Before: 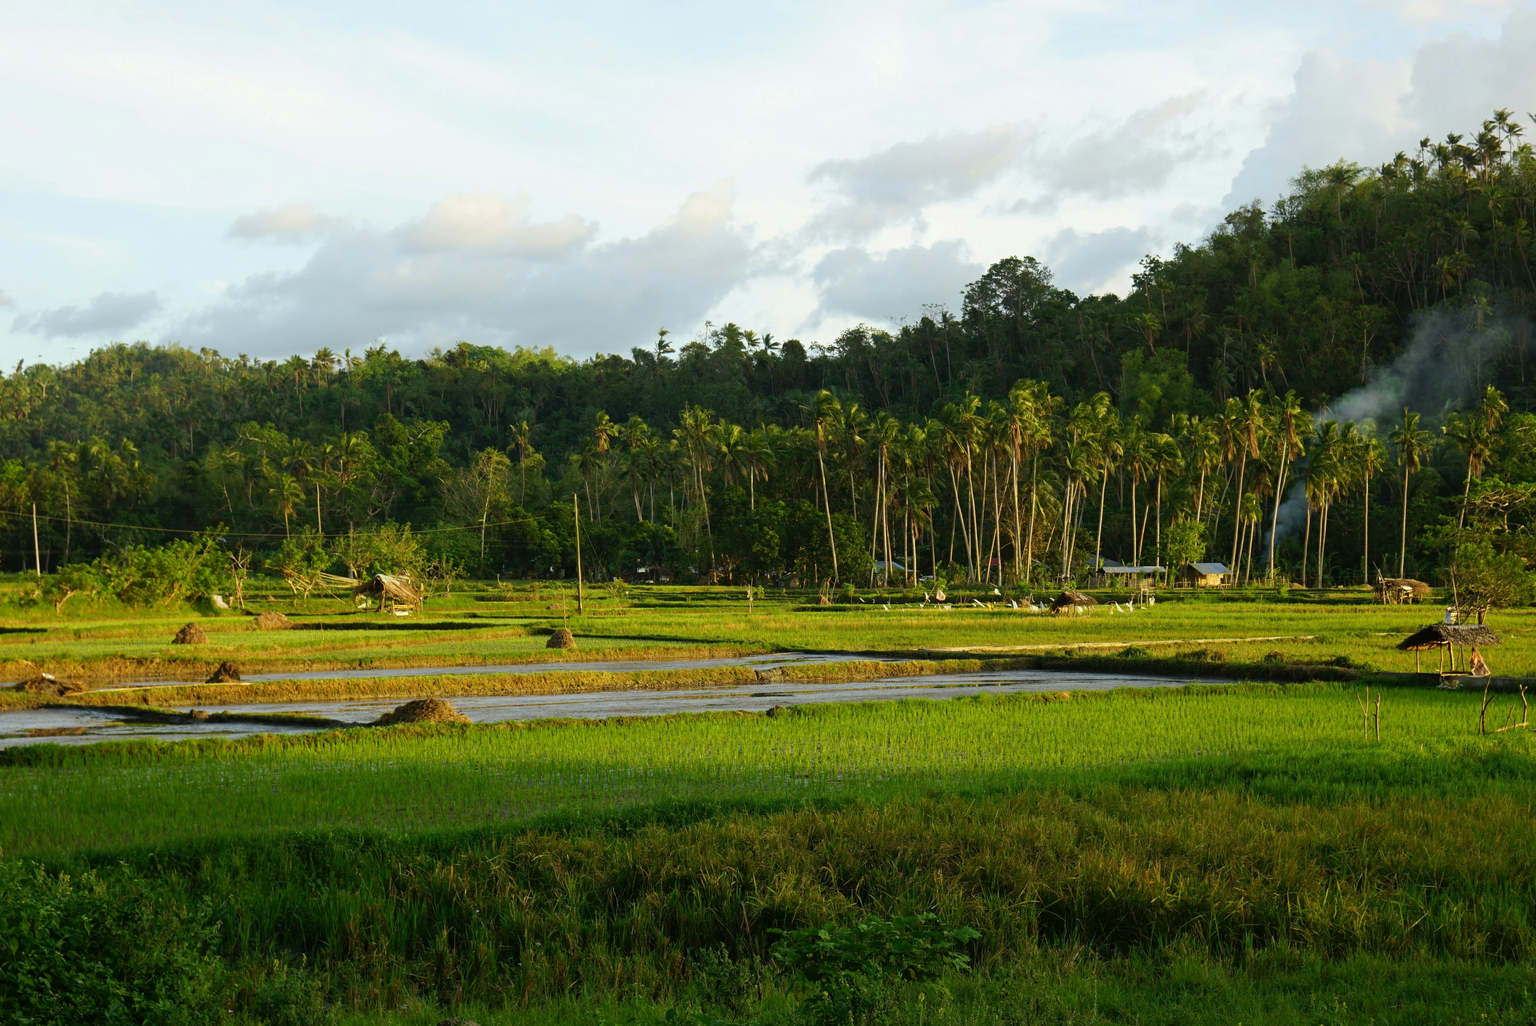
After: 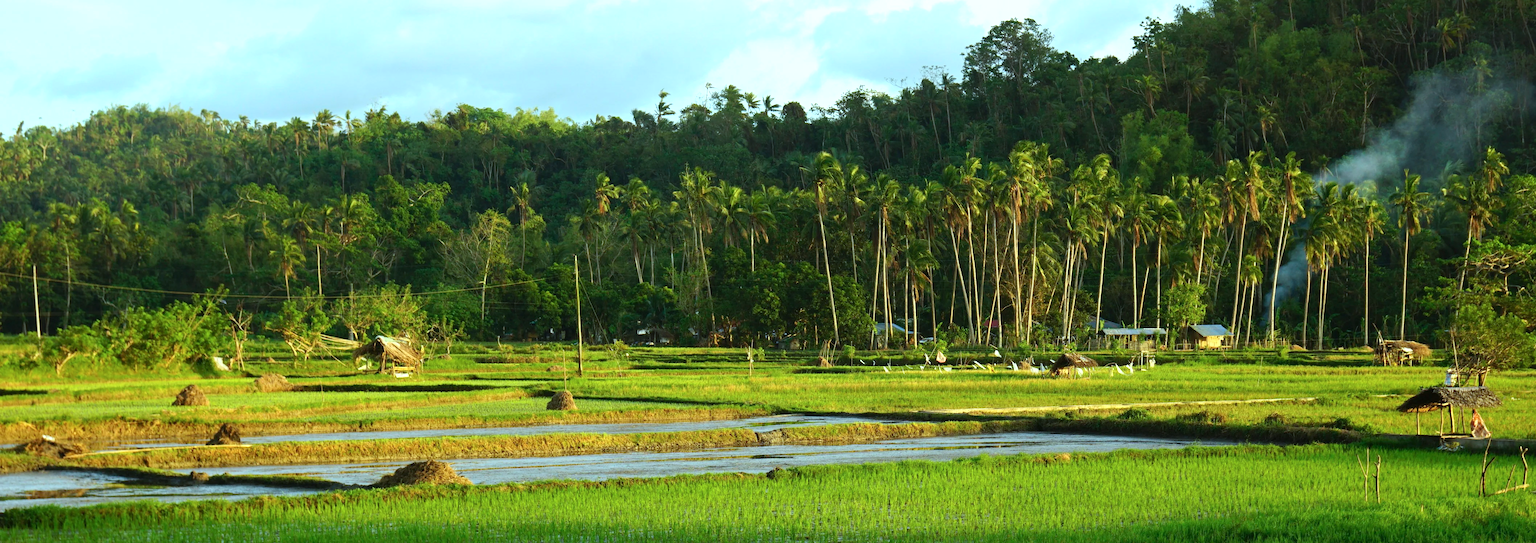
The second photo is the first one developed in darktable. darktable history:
crop and rotate: top 23.255%, bottom 23.725%
exposure: black level correction 0, exposure 0.499 EV, compensate highlight preservation false
contrast brightness saturation: contrast 0.095, brightness 0.033, saturation 0.088
color correction: highlights a* -10.07, highlights b* -10.56
tone equalizer: on, module defaults
